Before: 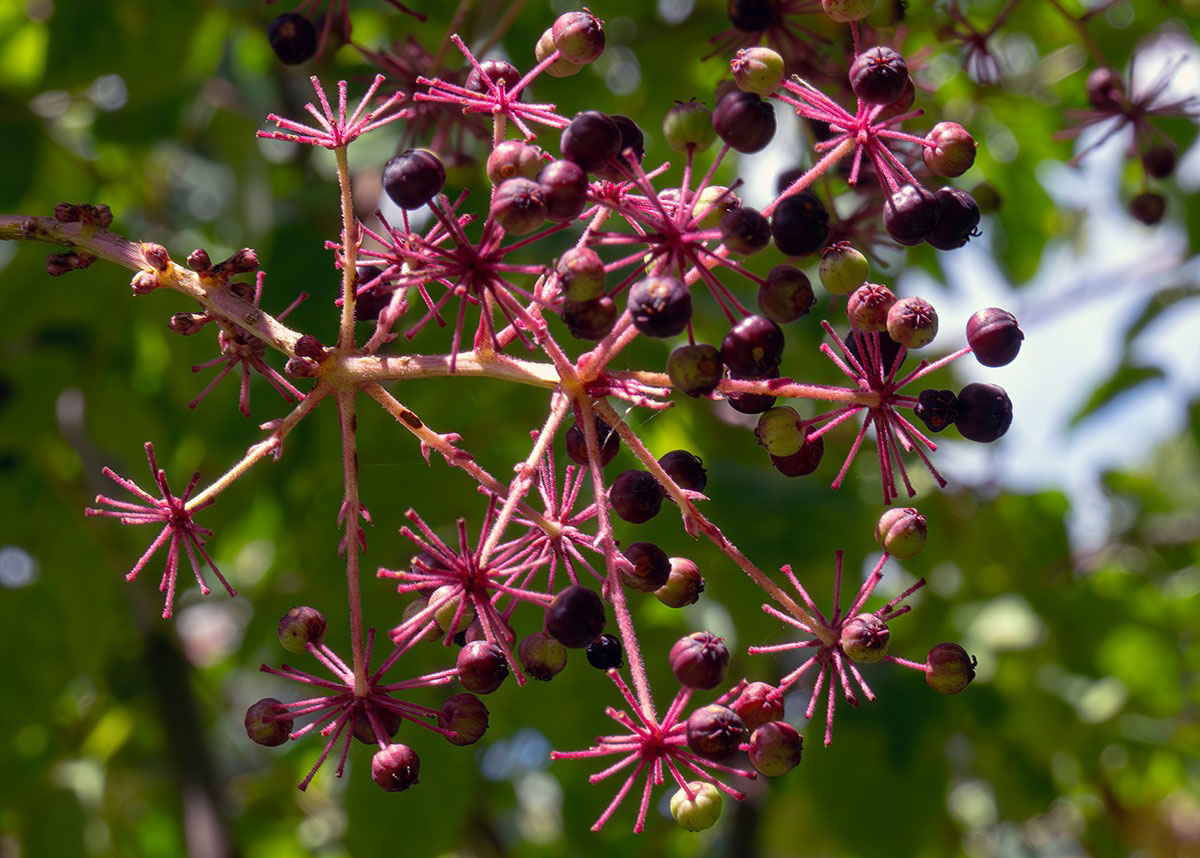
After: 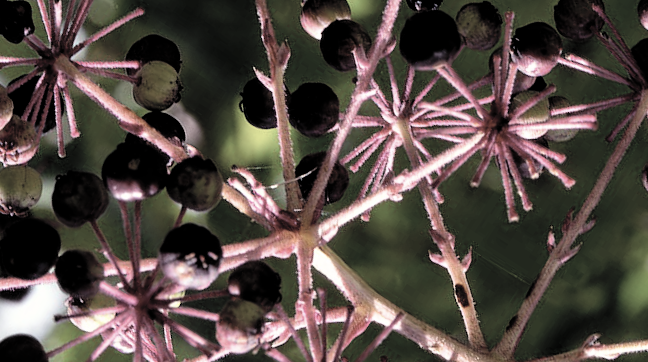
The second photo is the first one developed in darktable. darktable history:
contrast brightness saturation: brightness 0.19, saturation -0.501
crop and rotate: angle 147.34°, left 9.132%, top 15.566%, right 4.541%, bottom 17.062%
filmic rgb: black relative exposure -5.58 EV, white relative exposure 2.5 EV, threshold 3.01 EV, target black luminance 0%, hardness 4.54, latitude 67.13%, contrast 1.441, shadows ↔ highlights balance -3.9%, enable highlight reconstruction true
